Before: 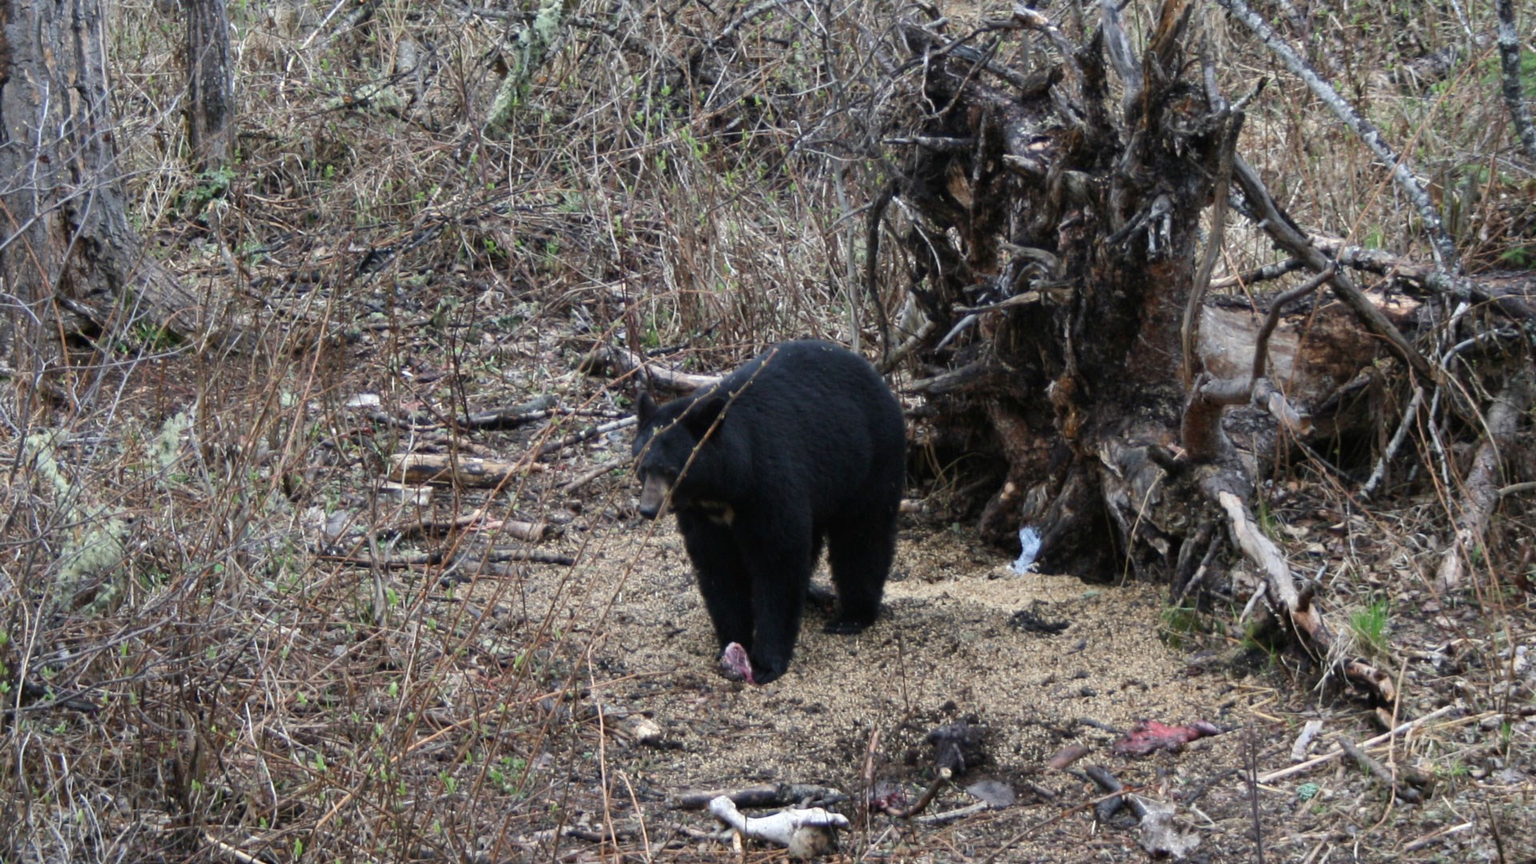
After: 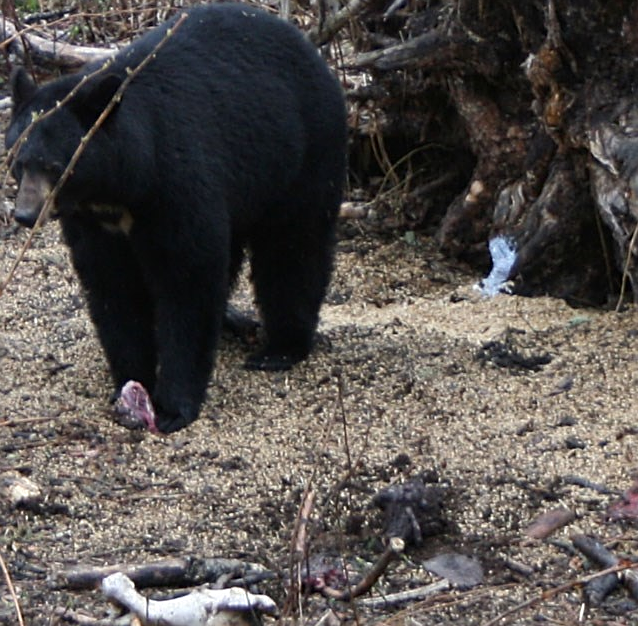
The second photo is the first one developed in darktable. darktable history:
crop: left 40.927%, top 39.119%, right 25.82%, bottom 2.841%
sharpen: on, module defaults
